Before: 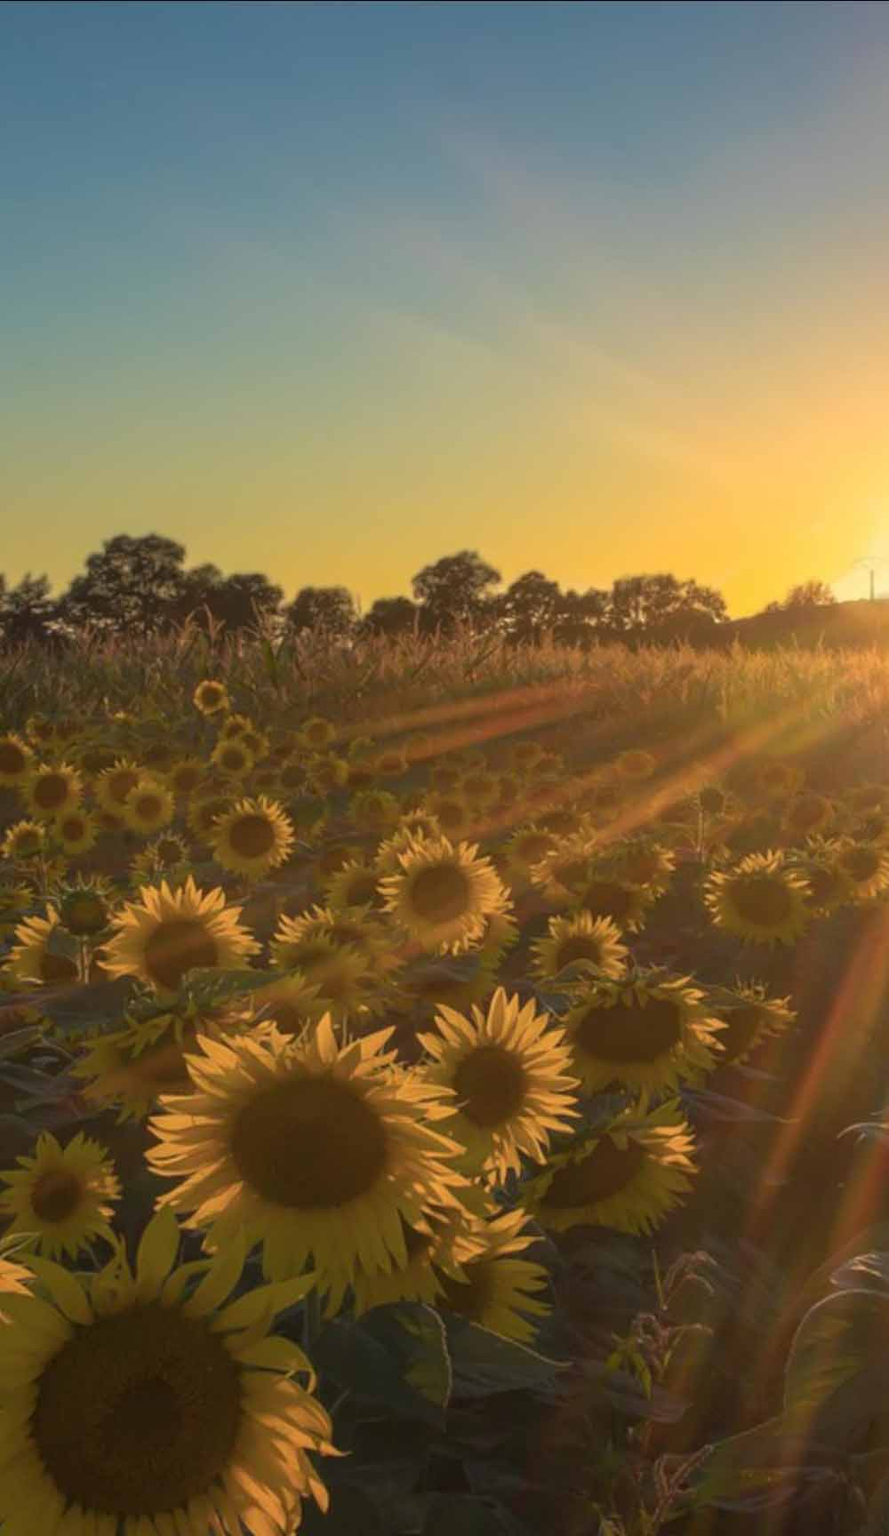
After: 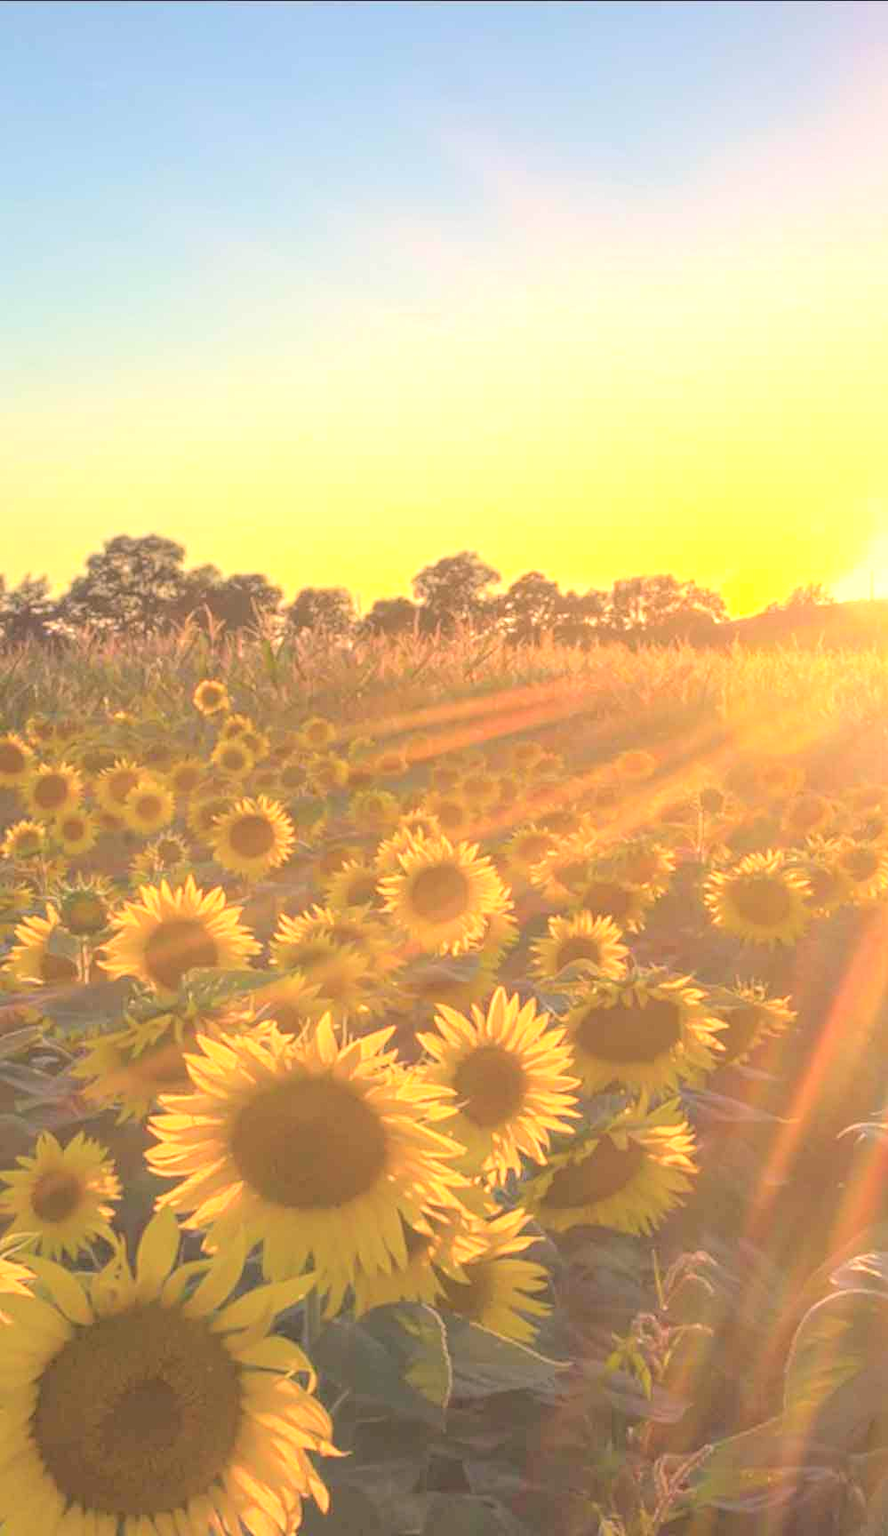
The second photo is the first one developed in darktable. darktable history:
contrast brightness saturation: brightness 0.28
color correction: highlights a* 7.34, highlights b* 4.37
exposure: black level correction 0, exposure 1.45 EV, compensate exposure bias true, compensate highlight preservation false
